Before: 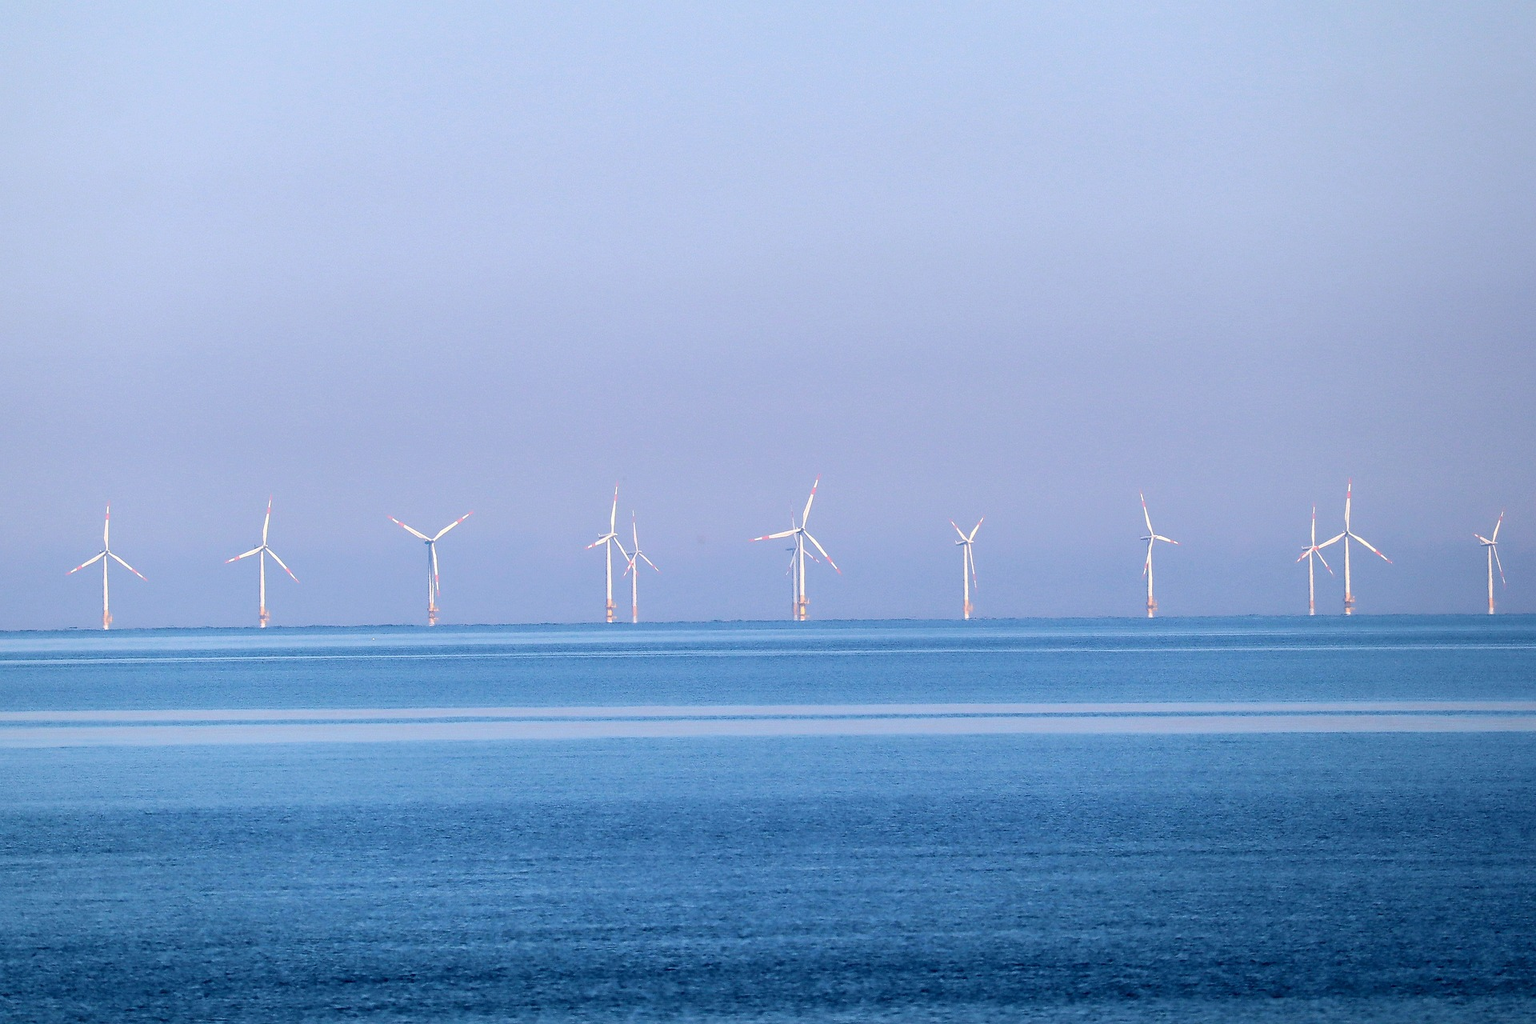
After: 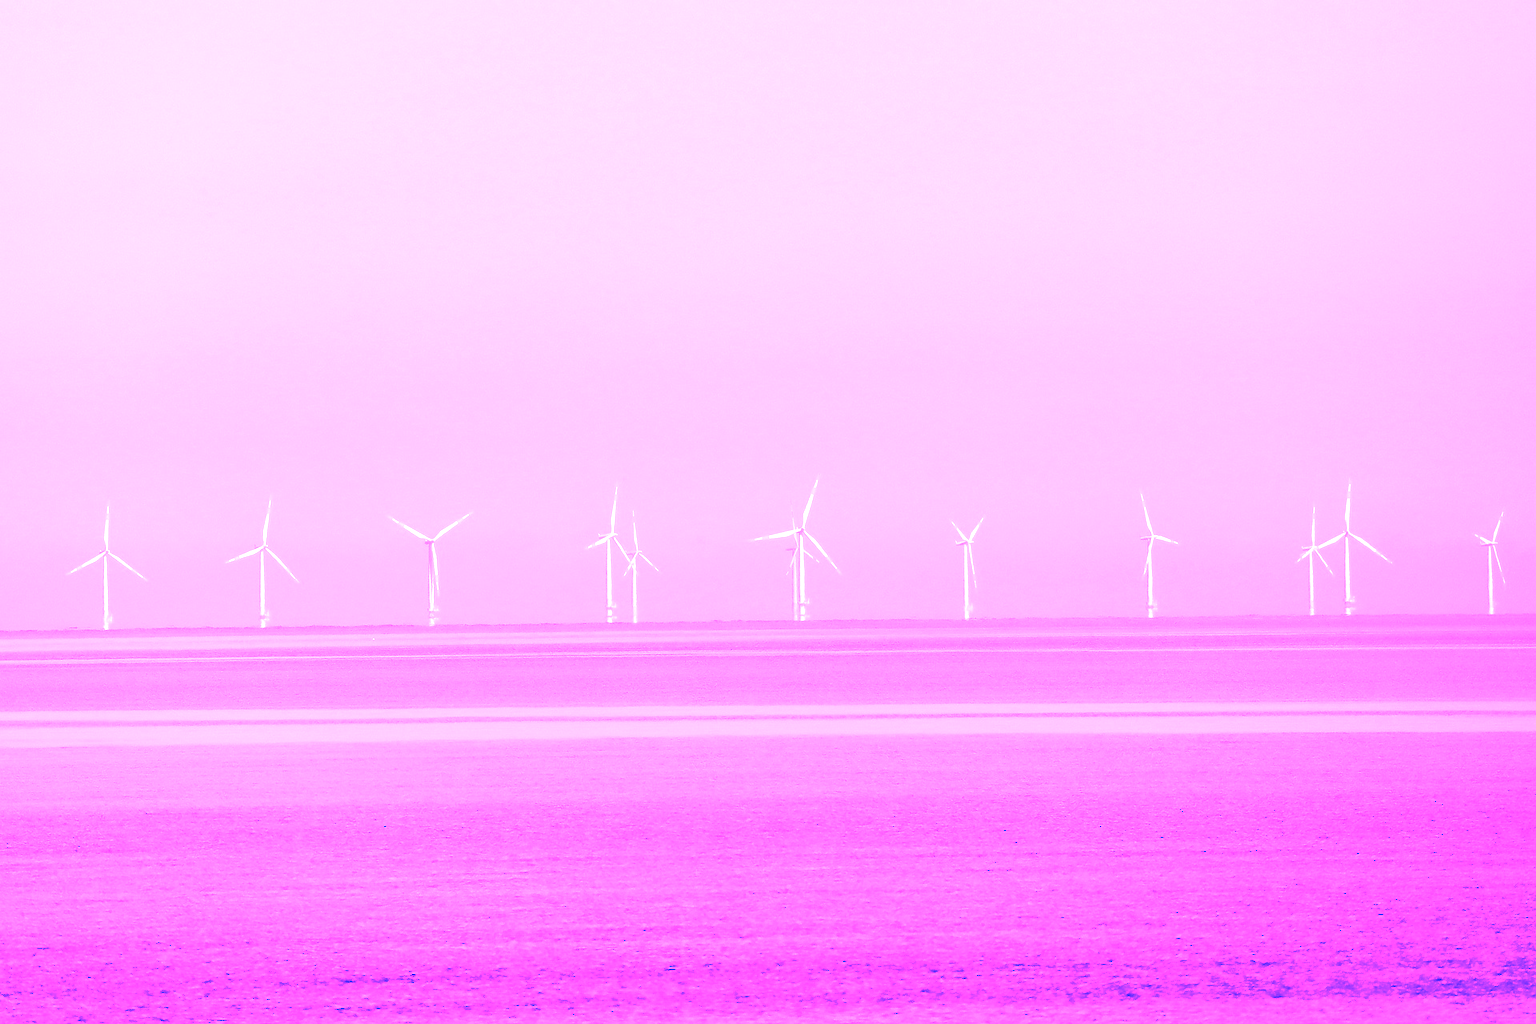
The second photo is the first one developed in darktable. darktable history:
color correction: highlights a* 14.46, highlights b* 5.85, shadows a* -5.53, shadows b* -15.24, saturation 0.85
white balance: red 8, blue 8
